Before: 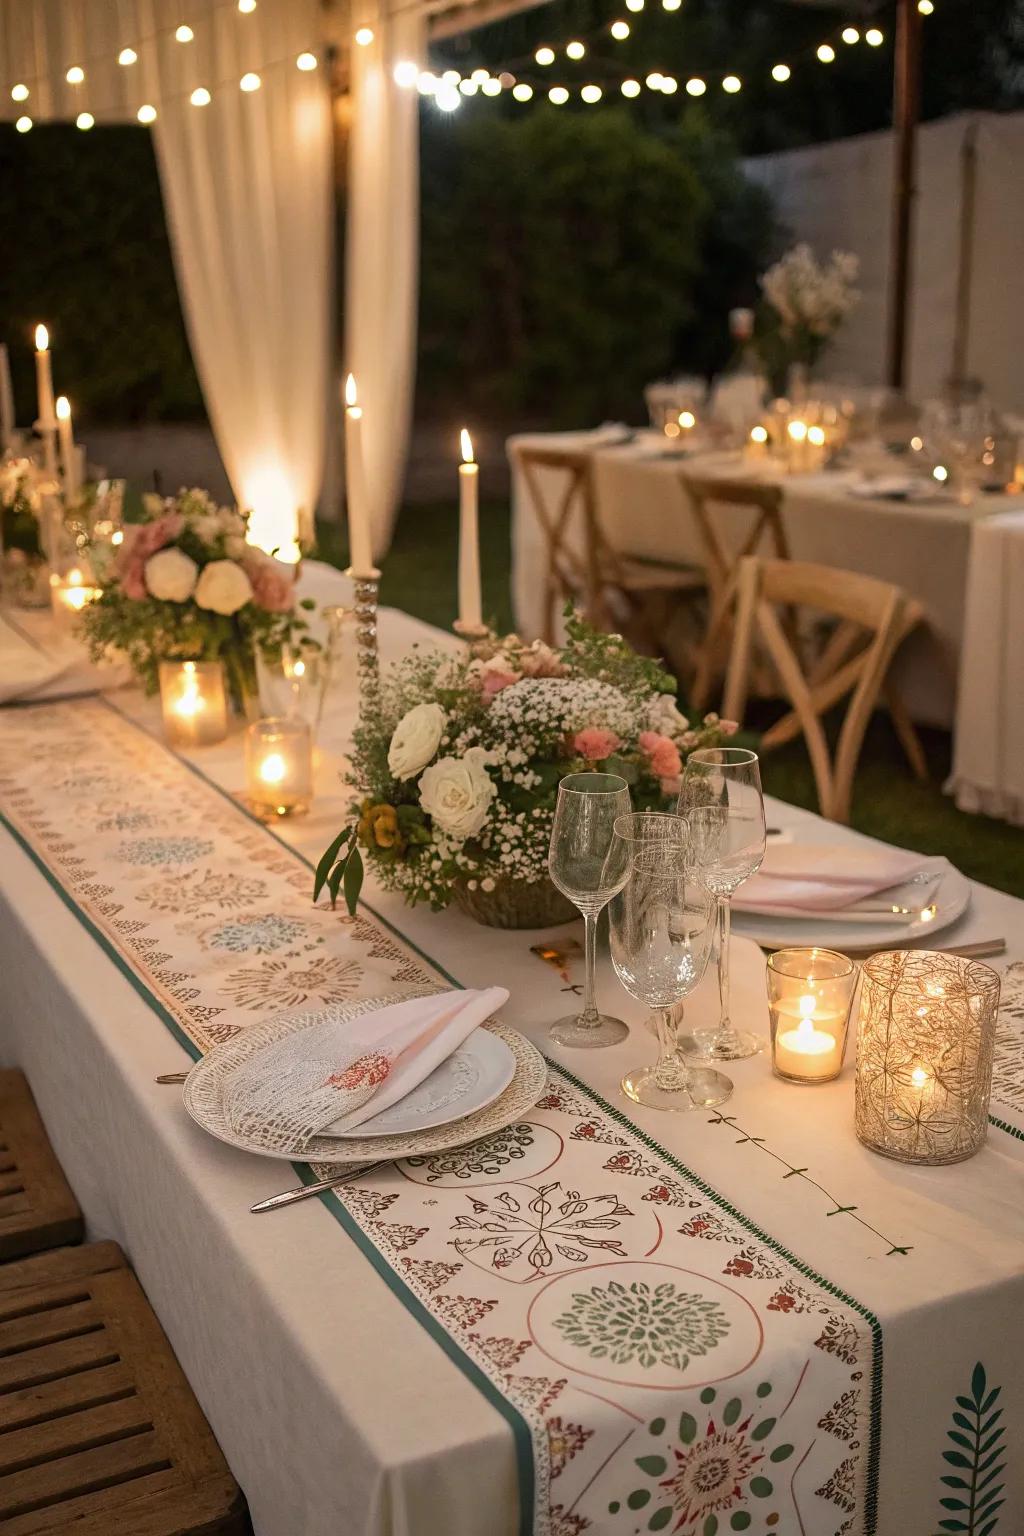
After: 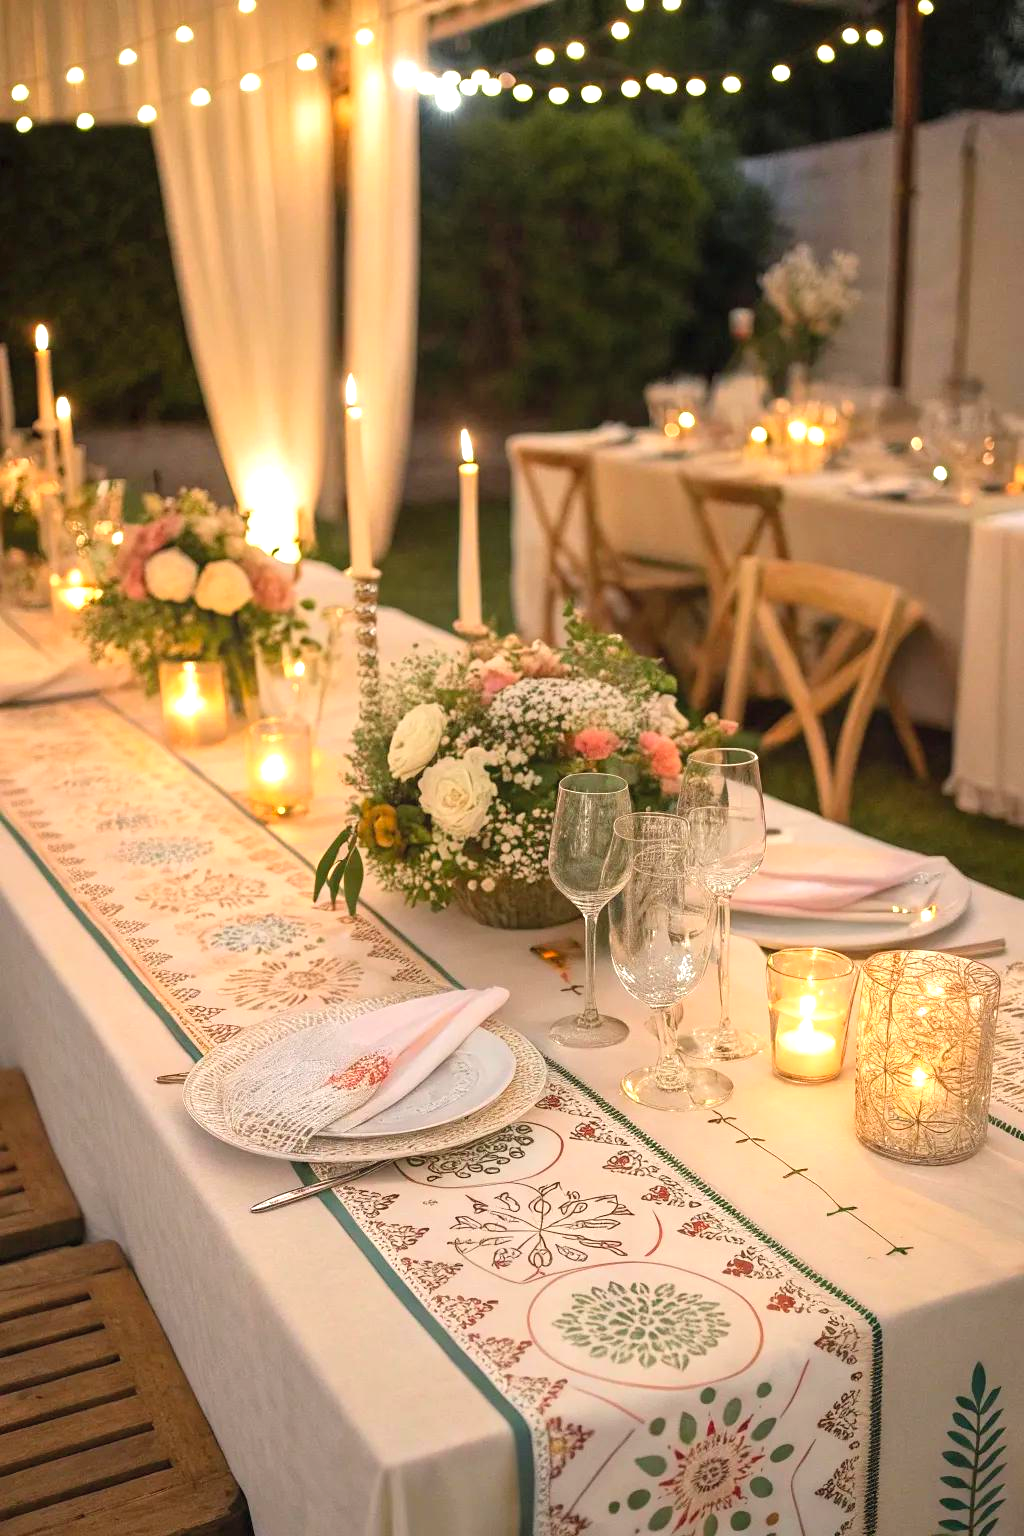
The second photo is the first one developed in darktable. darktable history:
exposure: black level correction 0, exposure 0.588 EV, compensate highlight preservation false
contrast brightness saturation: brightness 0.092, saturation 0.195
